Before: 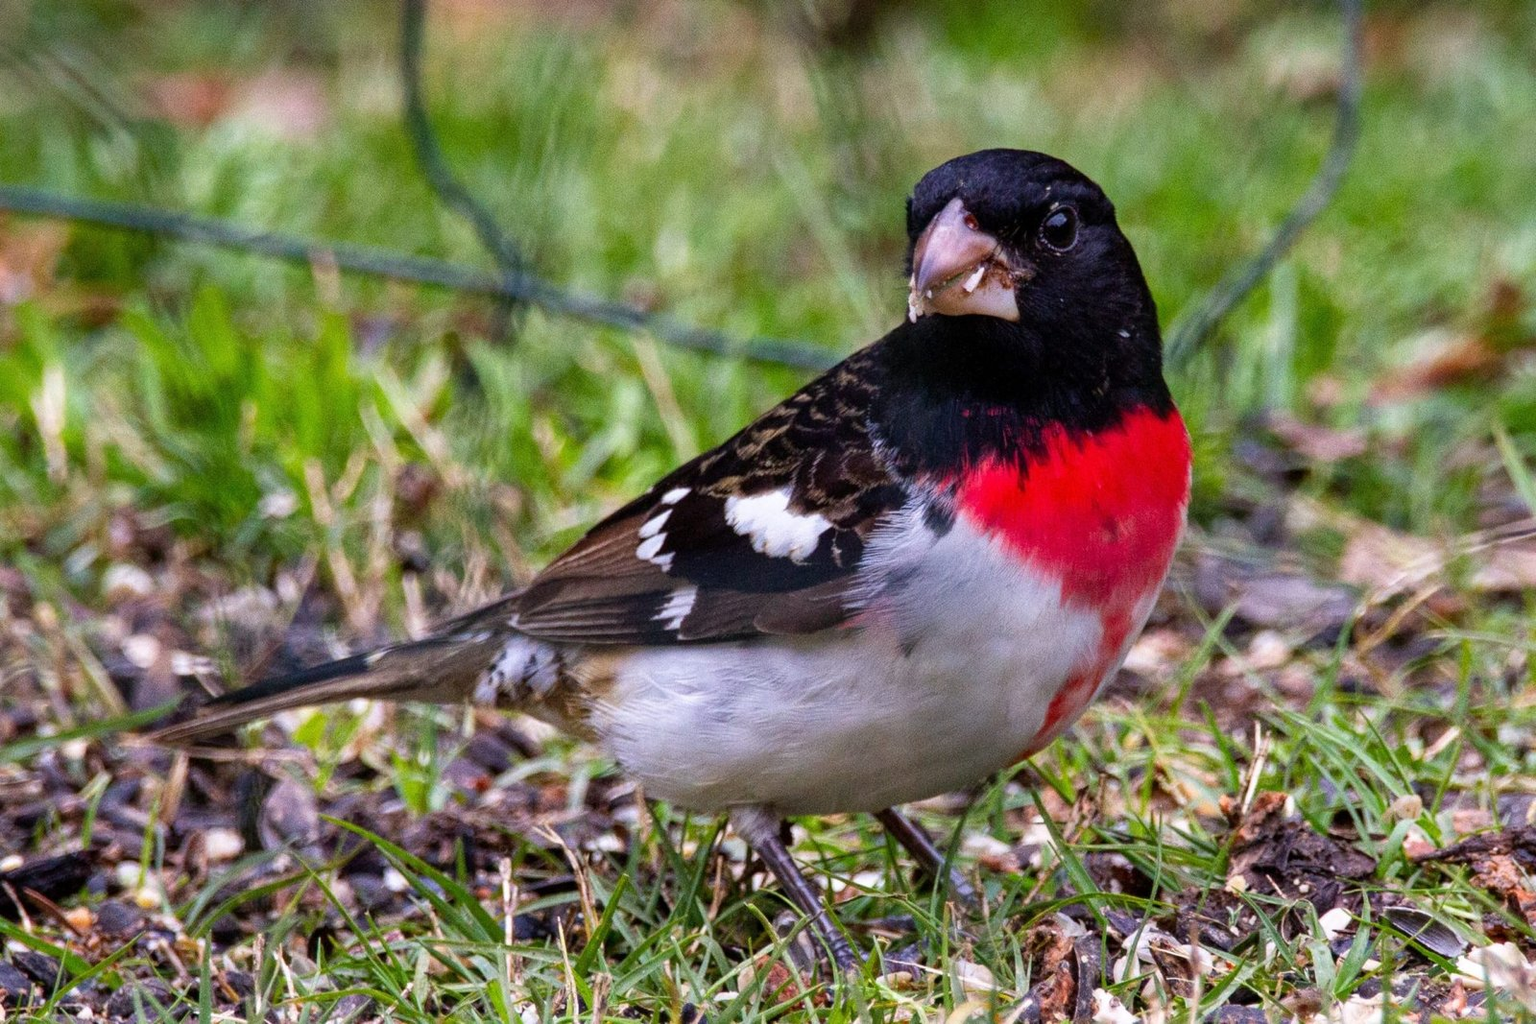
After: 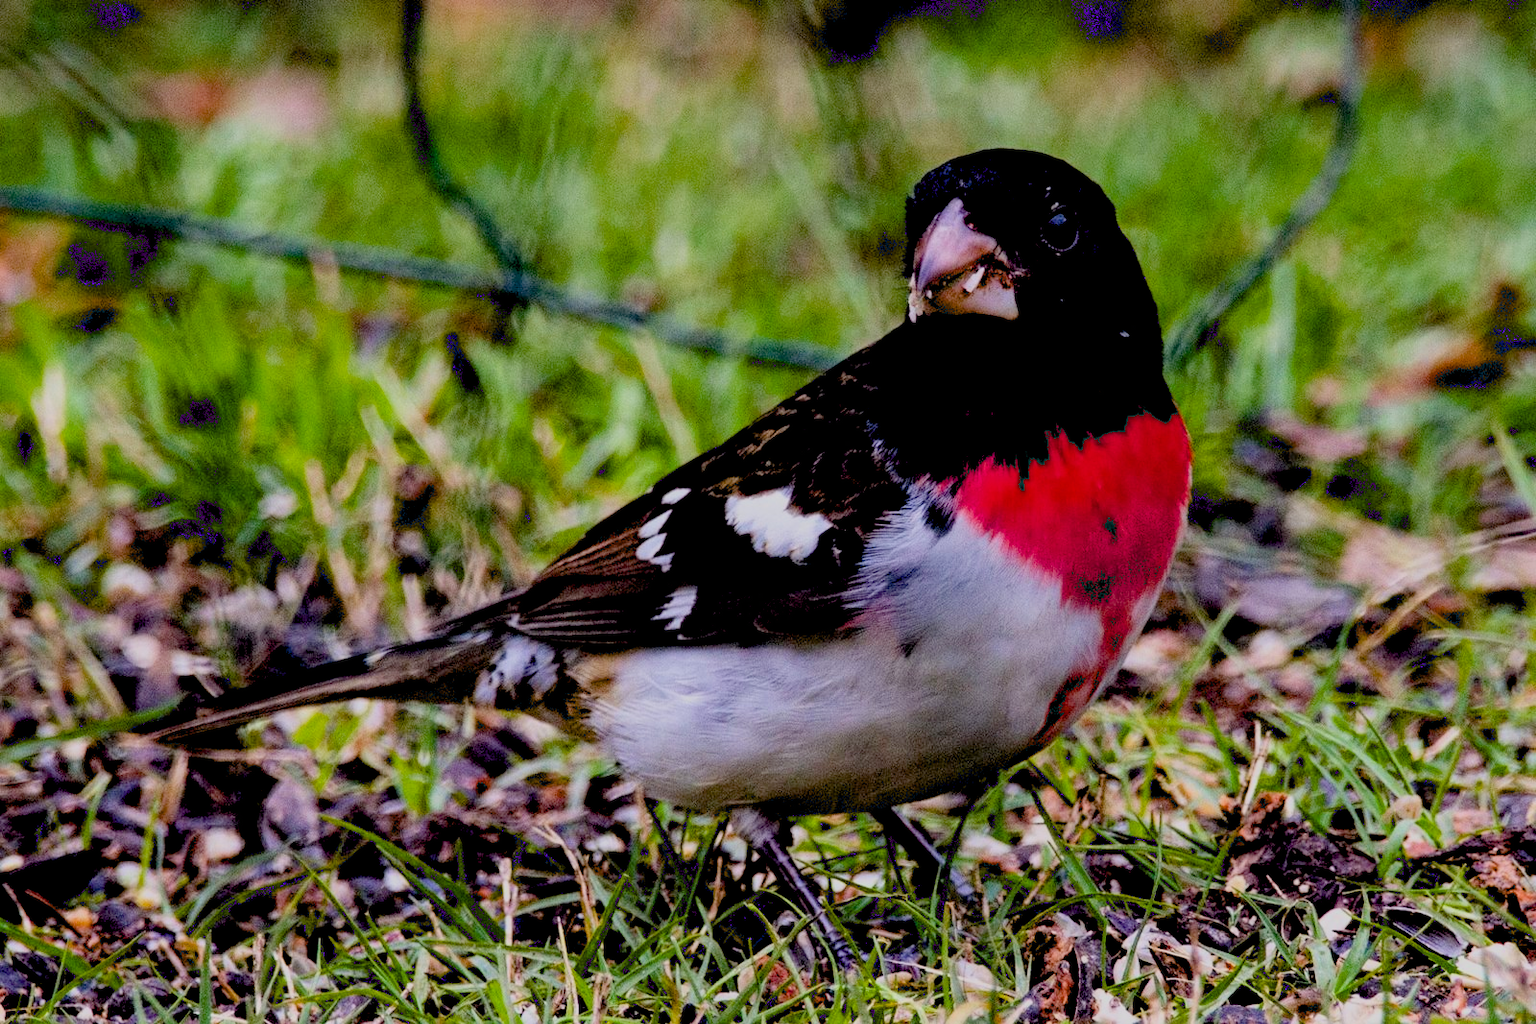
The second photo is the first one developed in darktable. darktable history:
filmic rgb: black relative exposure -7.65 EV, white relative exposure 4.56 EV, hardness 3.61, color science v6 (2022)
exposure: black level correction 0.056, compensate highlight preservation false
tone equalizer: on, module defaults
